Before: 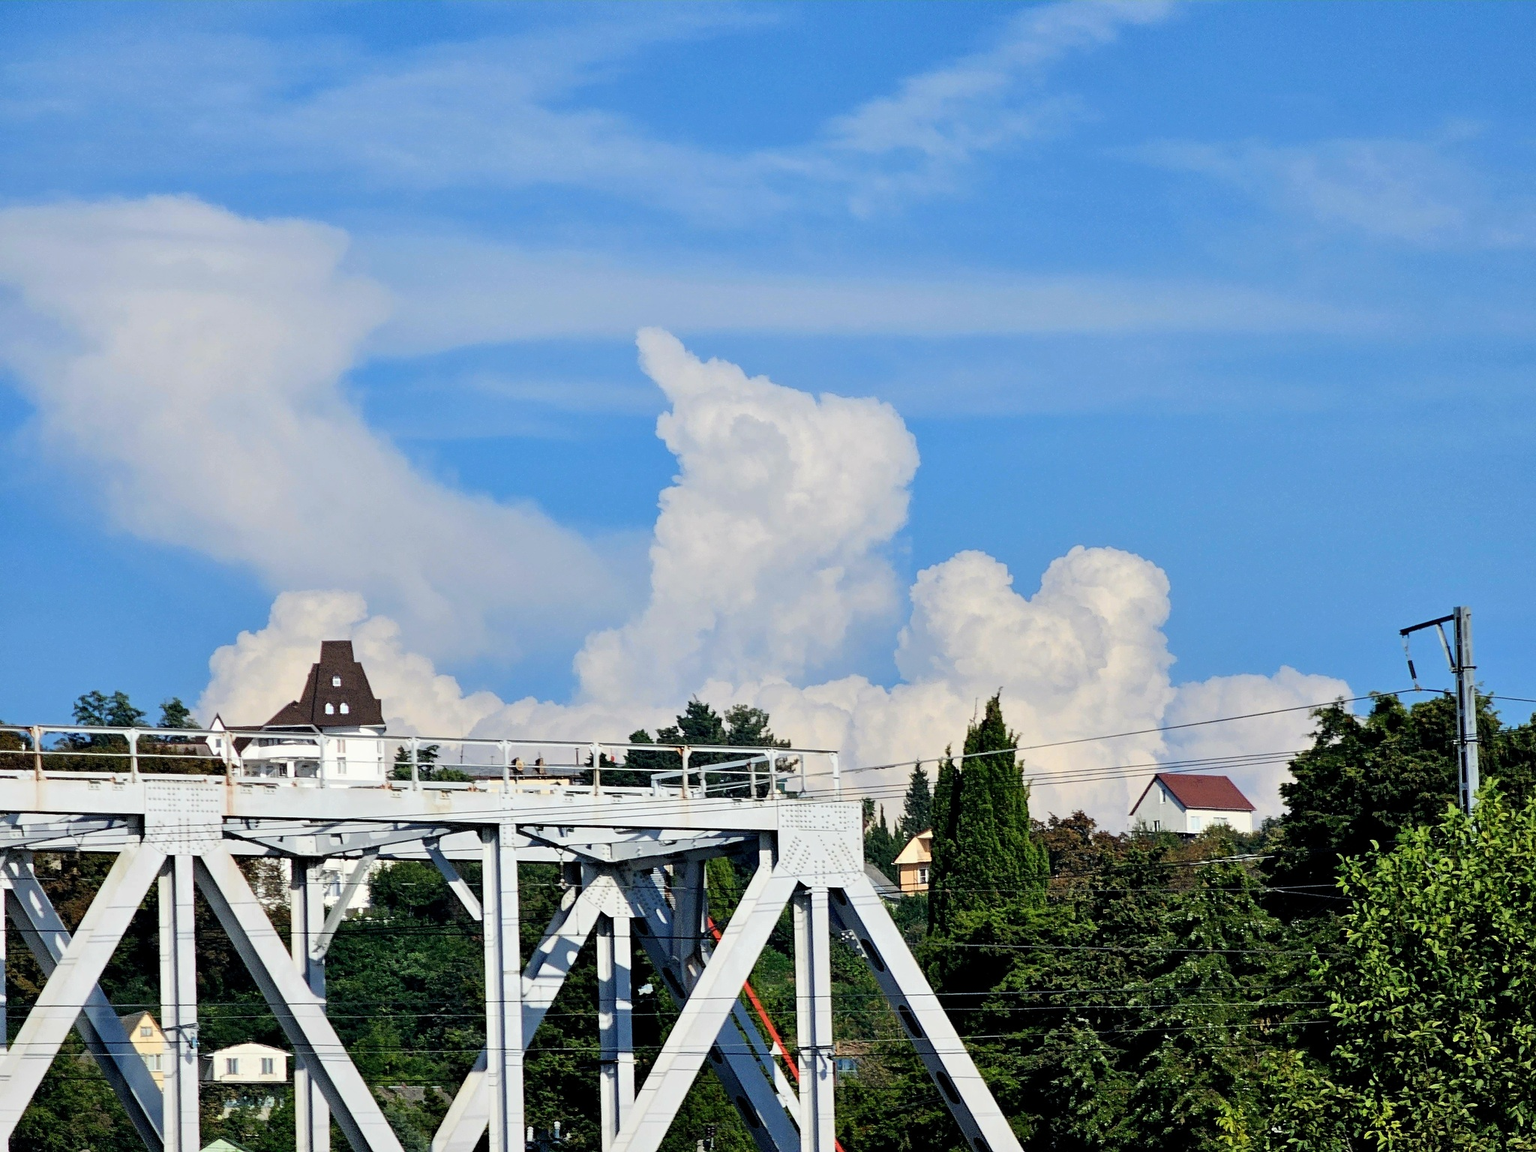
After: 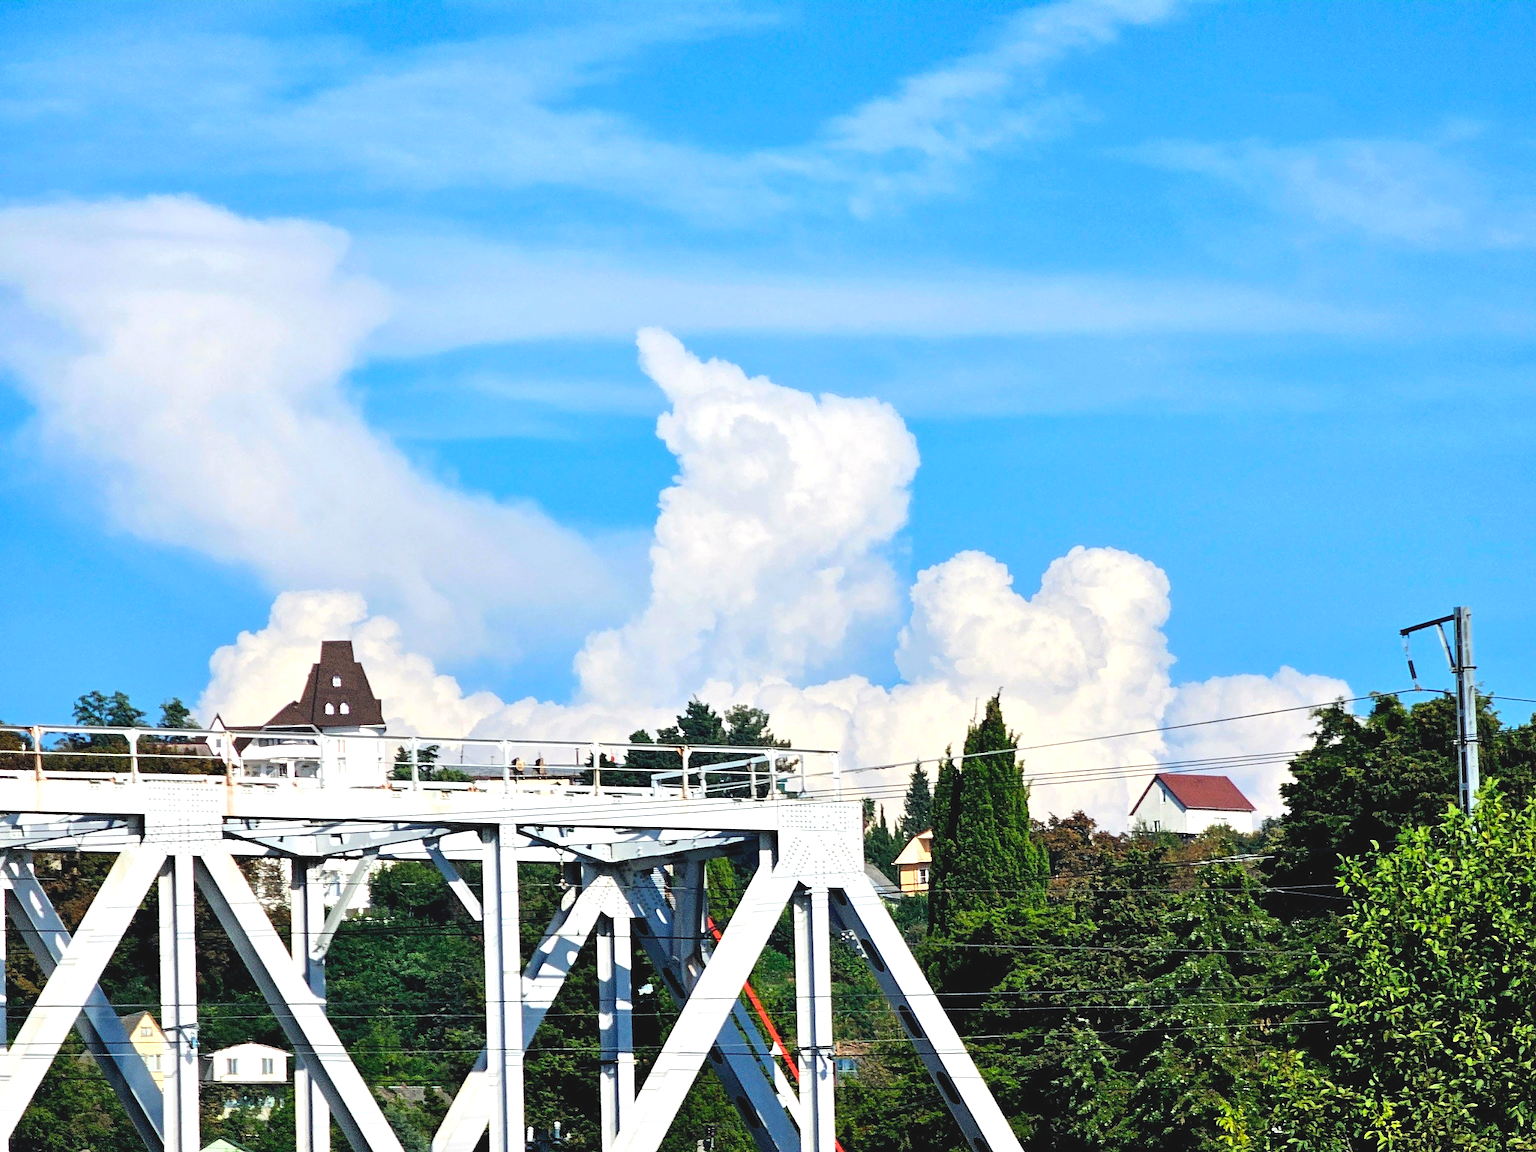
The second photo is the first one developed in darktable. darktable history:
exposure: black level correction -0.005, exposure 0.617 EV, compensate highlight preservation false
